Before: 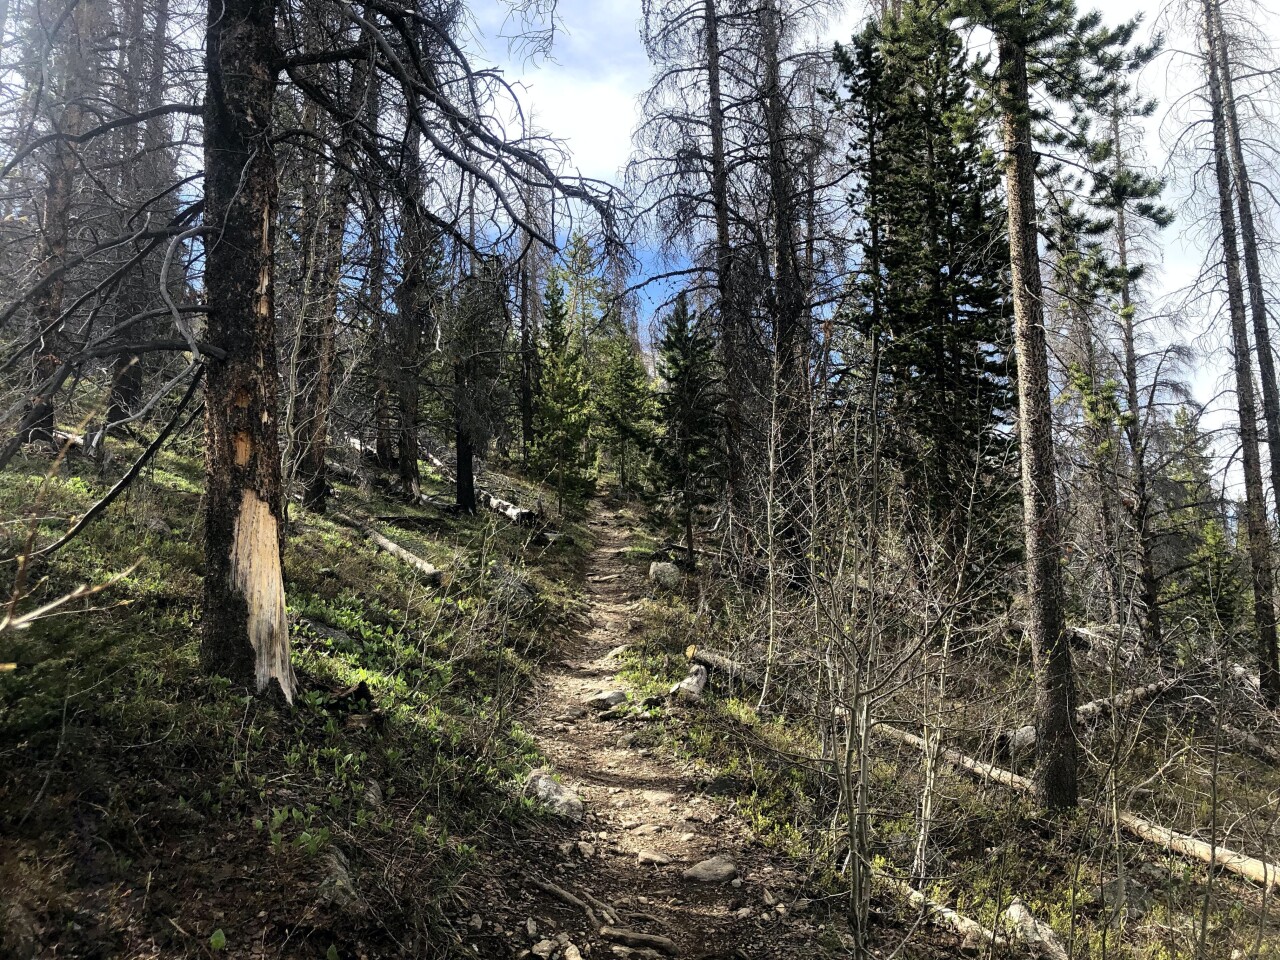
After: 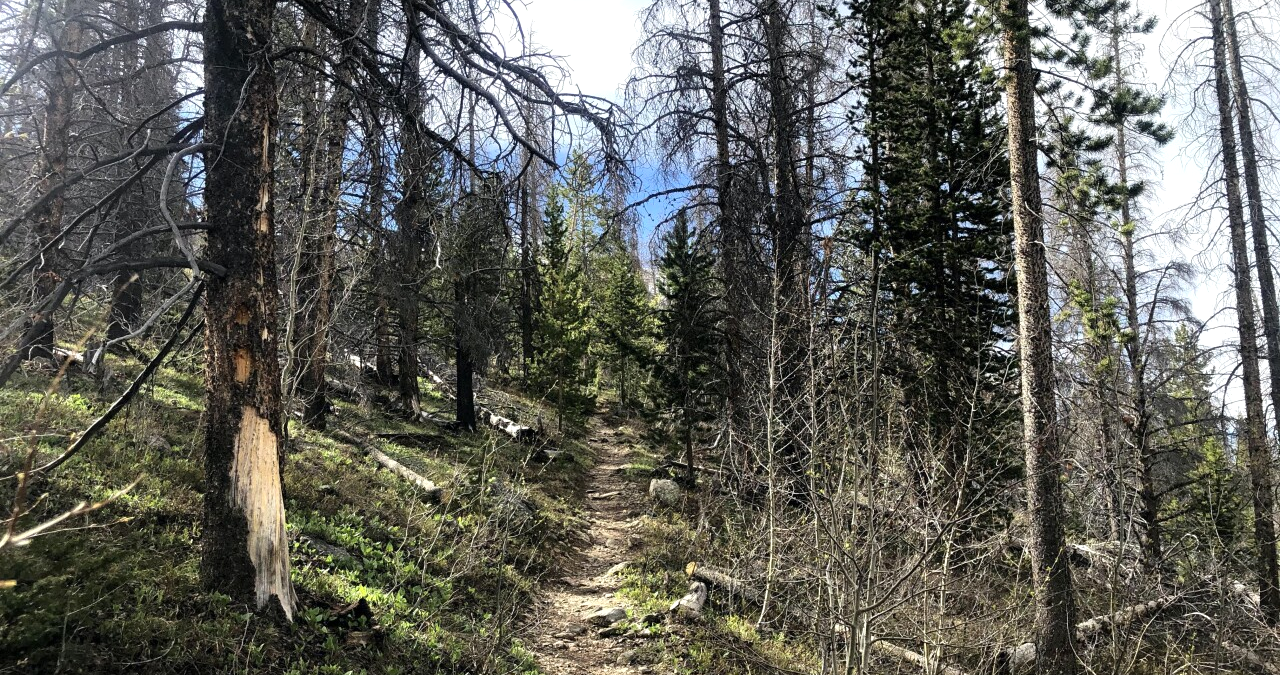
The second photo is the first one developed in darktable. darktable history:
crop and rotate: top 8.718%, bottom 20.936%
exposure: exposure 0.195 EV, compensate highlight preservation false
